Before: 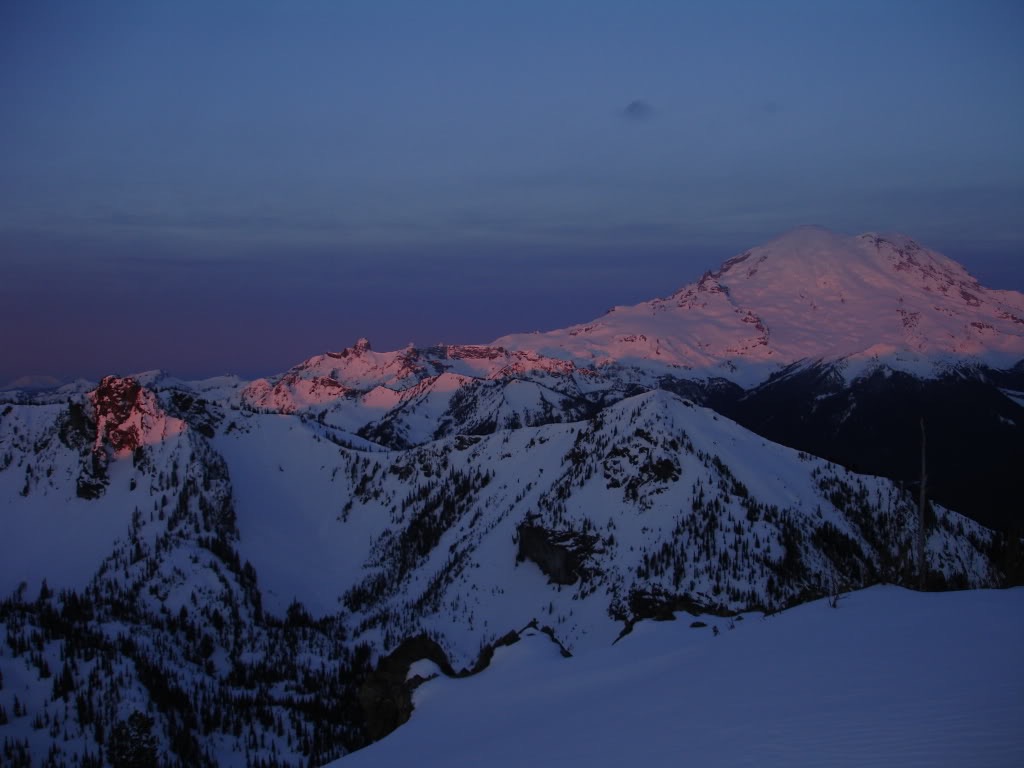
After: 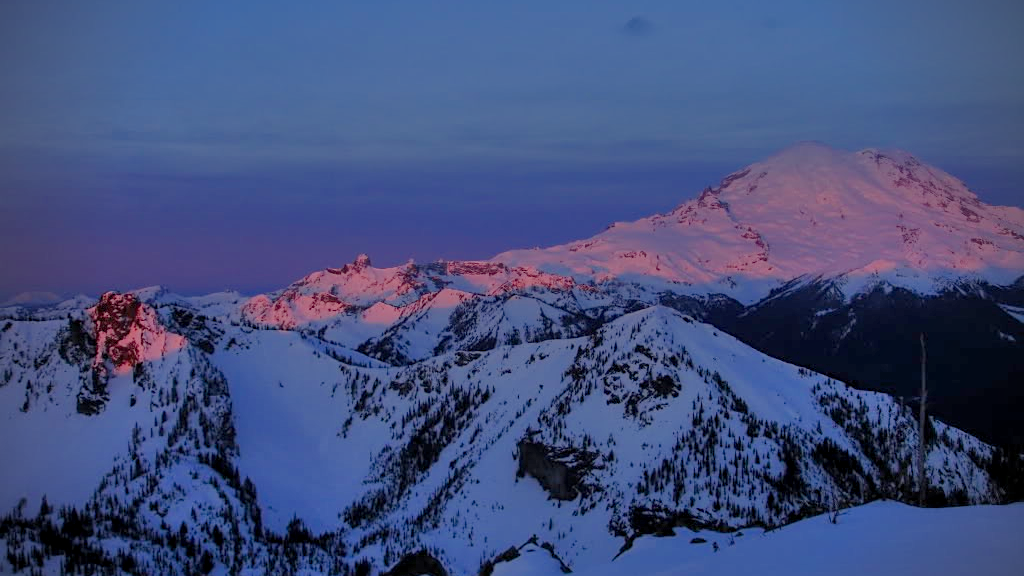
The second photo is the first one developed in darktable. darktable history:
shadows and highlights: highlights color adjustment 52.37%, soften with gaussian
vignetting: on, module defaults
local contrast: on, module defaults
sharpen: amount 0.201
crop: top 11.045%, bottom 13.874%
filmic rgb: middle gray luminance 18.34%, black relative exposure -9.02 EV, white relative exposure 3.71 EV, threshold 5.97 EV, target black luminance 0%, hardness 4.8, latitude 67.97%, contrast 0.947, highlights saturation mix 21.37%, shadows ↔ highlights balance 21.78%, enable highlight reconstruction true
color balance rgb: perceptual saturation grading › global saturation 38.83%, contrast -29.682%
